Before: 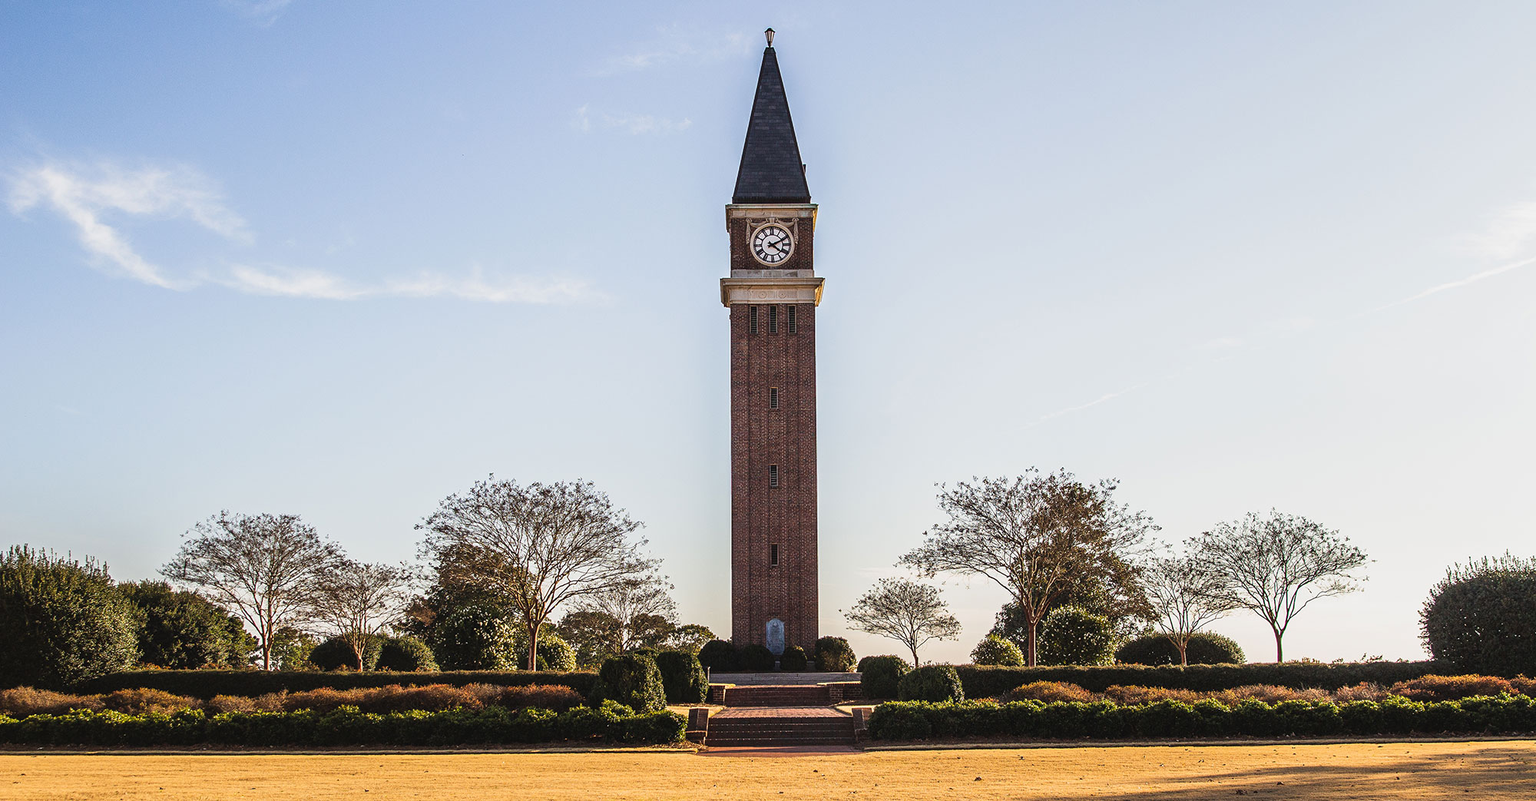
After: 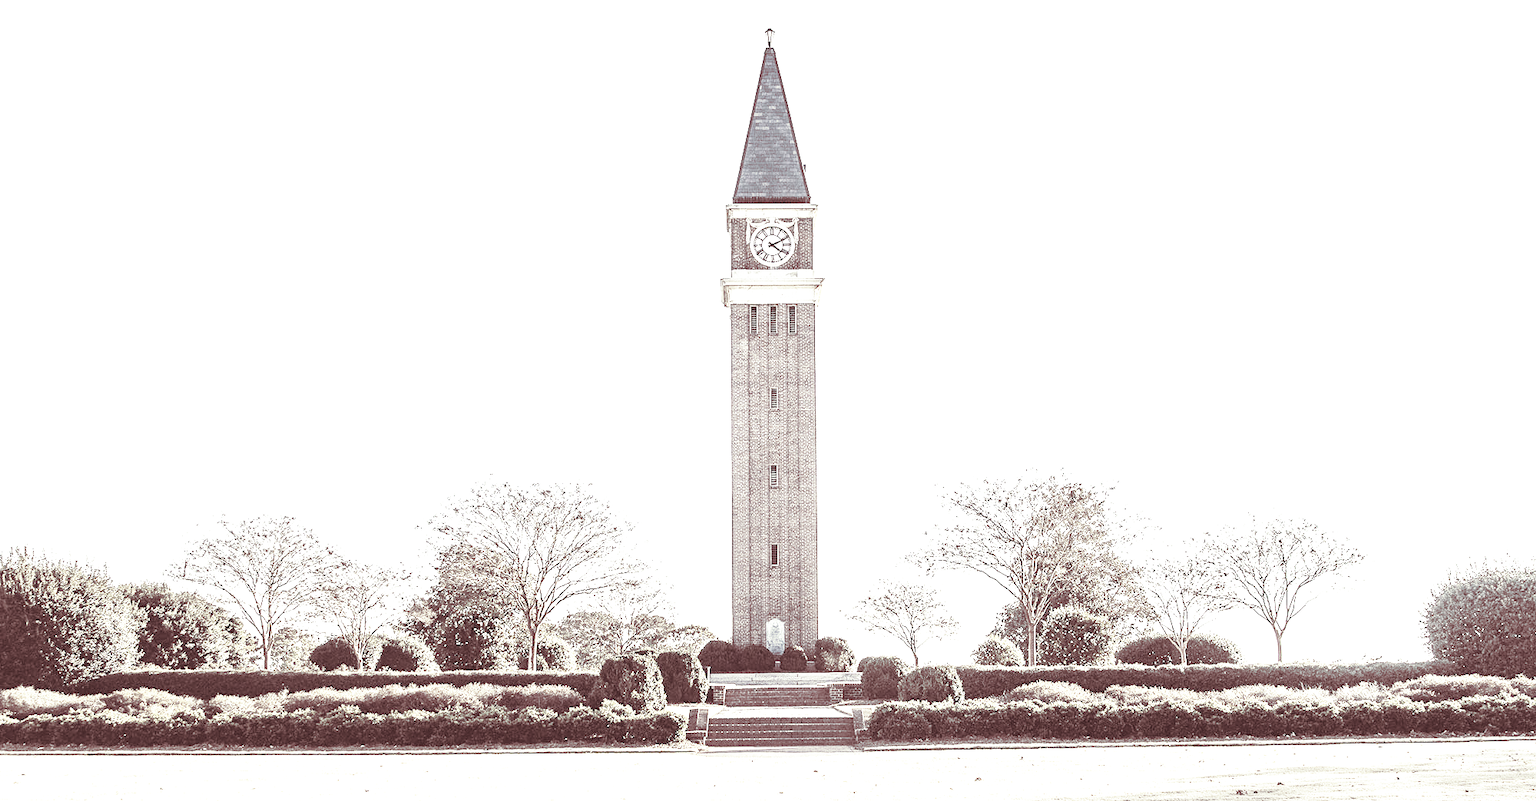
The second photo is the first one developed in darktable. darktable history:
exposure: black level correction 0, exposure 2.327 EV, compensate exposure bias true, compensate highlight preservation false
split-toning: on, module defaults
color correction: saturation 0.2
base curve: curves: ch0 [(0, 0) (0.012, 0.01) (0.073, 0.168) (0.31, 0.711) (0.645, 0.957) (1, 1)], preserve colors none
